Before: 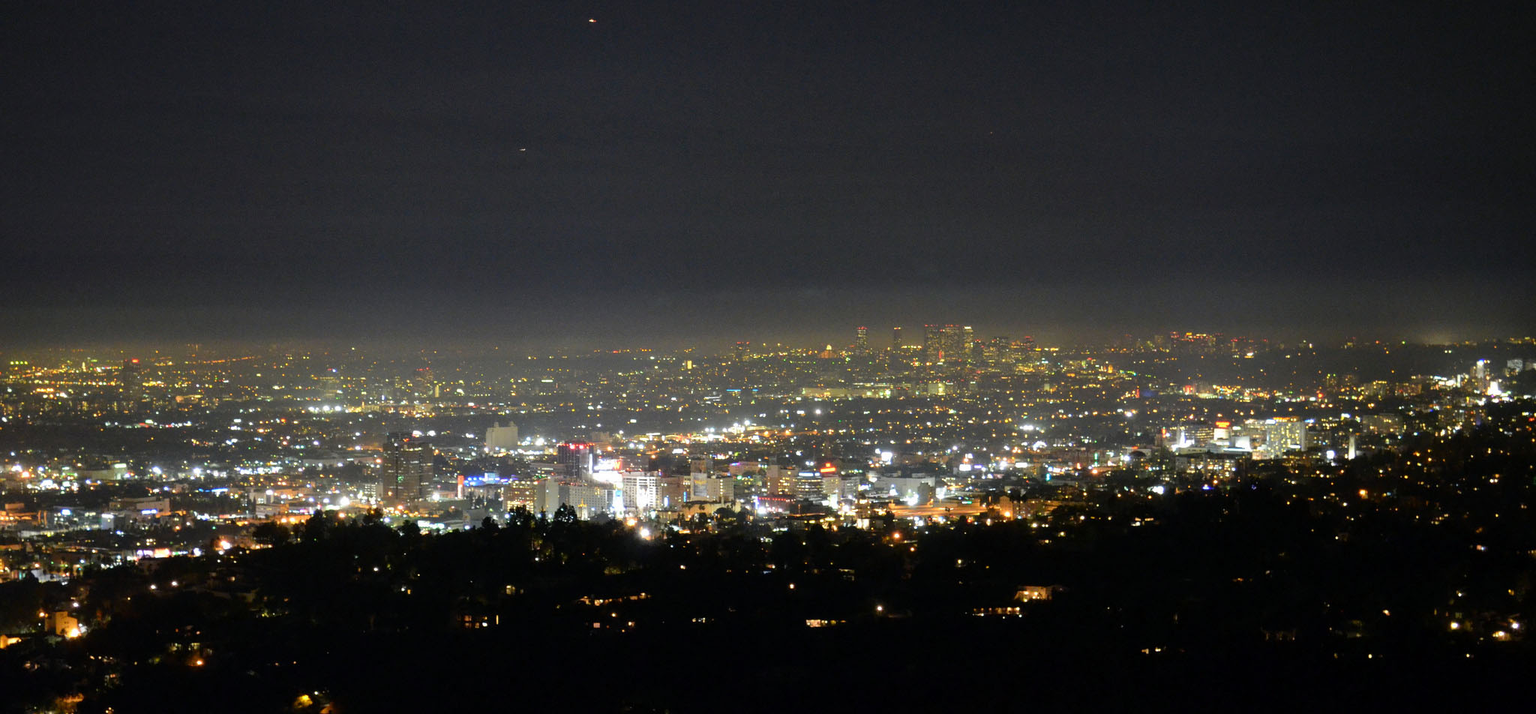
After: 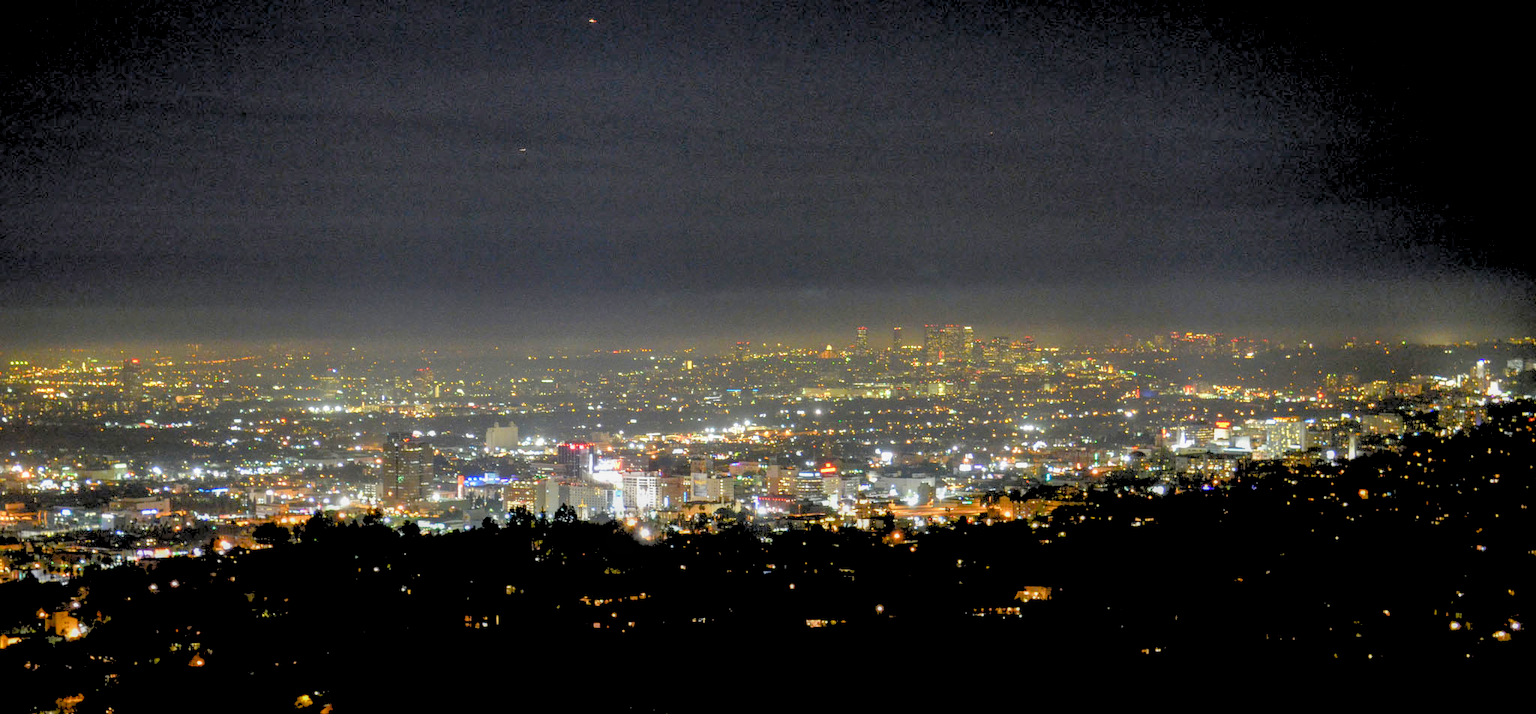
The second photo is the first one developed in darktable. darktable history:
shadows and highlights: shadows 43.06, highlights 6.94
local contrast: detail 130%
rgb levels: preserve colors sum RGB, levels [[0.038, 0.433, 0.934], [0, 0.5, 1], [0, 0.5, 1]]
color balance rgb: perceptual saturation grading › global saturation 20%, perceptual saturation grading › highlights -25%, perceptual saturation grading › shadows 25%
